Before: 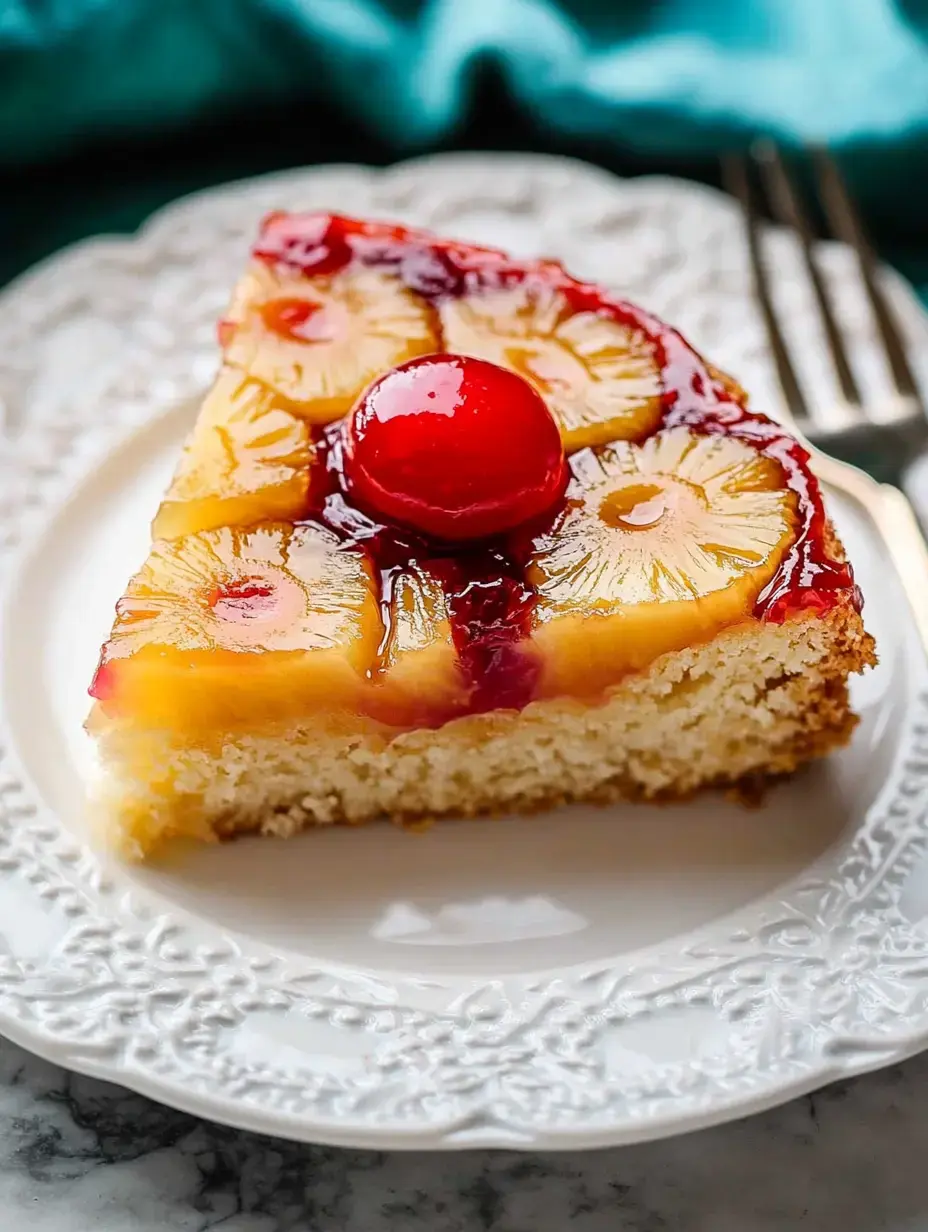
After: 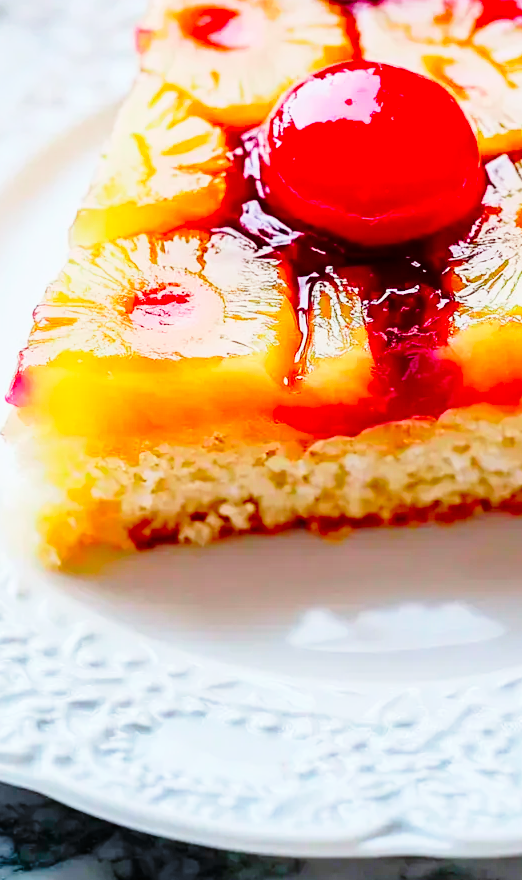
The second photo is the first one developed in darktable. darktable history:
base curve: curves: ch0 [(0, 0) (0.028, 0.03) (0.121, 0.232) (0.46, 0.748) (0.859, 0.968) (1, 1)], preserve colors none
tone curve: curves: ch0 [(0, 0) (0.059, 0.027) (0.162, 0.125) (0.304, 0.279) (0.547, 0.532) (0.828, 0.815) (1, 0.983)]; ch1 [(0, 0) (0.23, 0.166) (0.34, 0.308) (0.371, 0.337) (0.429, 0.411) (0.477, 0.462) (0.499, 0.498) (0.529, 0.537) (0.559, 0.582) (0.743, 0.798) (1, 1)]; ch2 [(0, 0) (0.431, 0.414) (0.498, 0.503) (0.524, 0.528) (0.568, 0.546) (0.6, 0.597) (0.634, 0.645) (0.728, 0.742) (1, 1)], color space Lab, independent channels, preserve colors none
crop: left 8.966%, top 23.852%, right 34.699%, bottom 4.703%
color correction: saturation 1.32
color calibration: x 0.367, y 0.376, temperature 4372.25 K
